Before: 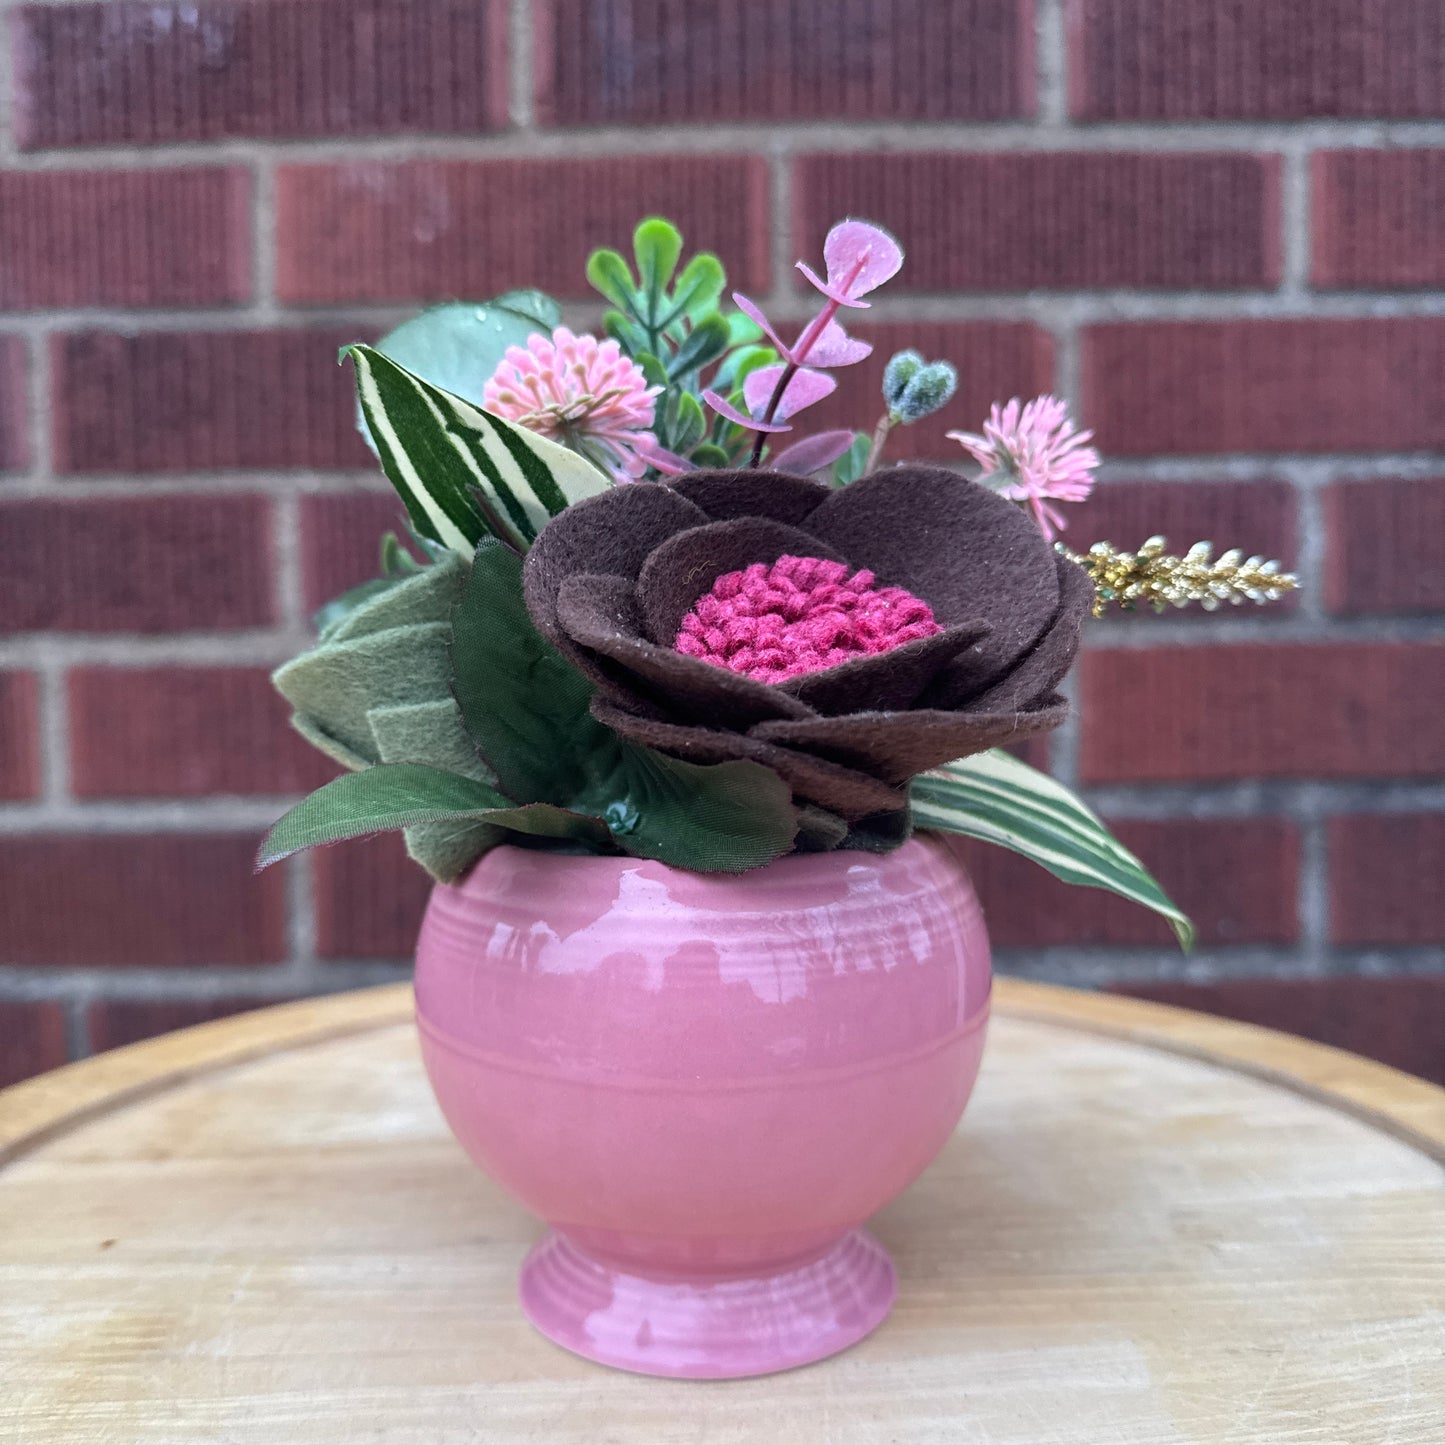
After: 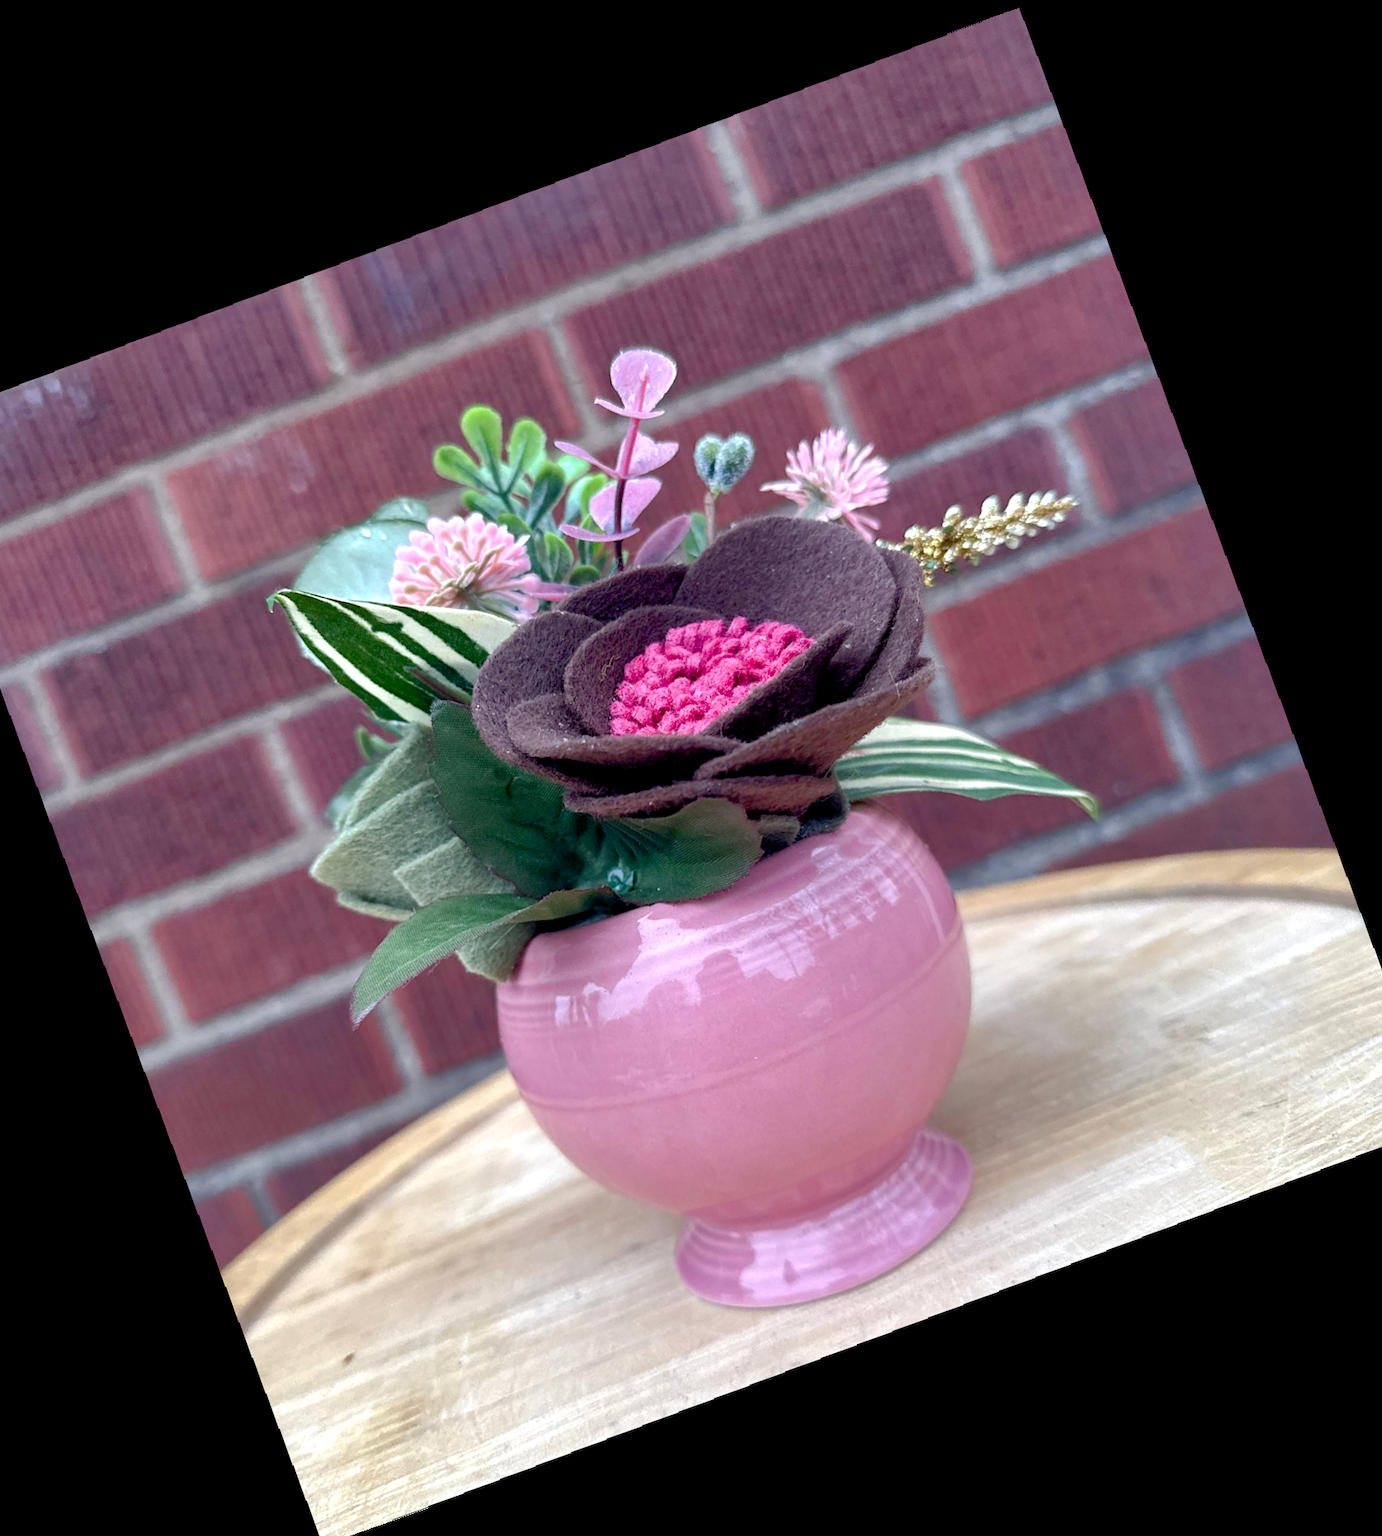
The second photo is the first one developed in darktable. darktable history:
rotate and perspective: rotation -1.24°, automatic cropping off
color balance rgb: perceptual saturation grading › global saturation 20%, perceptual saturation grading › highlights -50%, perceptual saturation grading › shadows 30%
crop and rotate: angle 19.43°, left 6.812%, right 4.125%, bottom 1.087%
exposure: black level correction 0.003, exposure 0.383 EV, compensate highlight preservation false
shadows and highlights: on, module defaults
